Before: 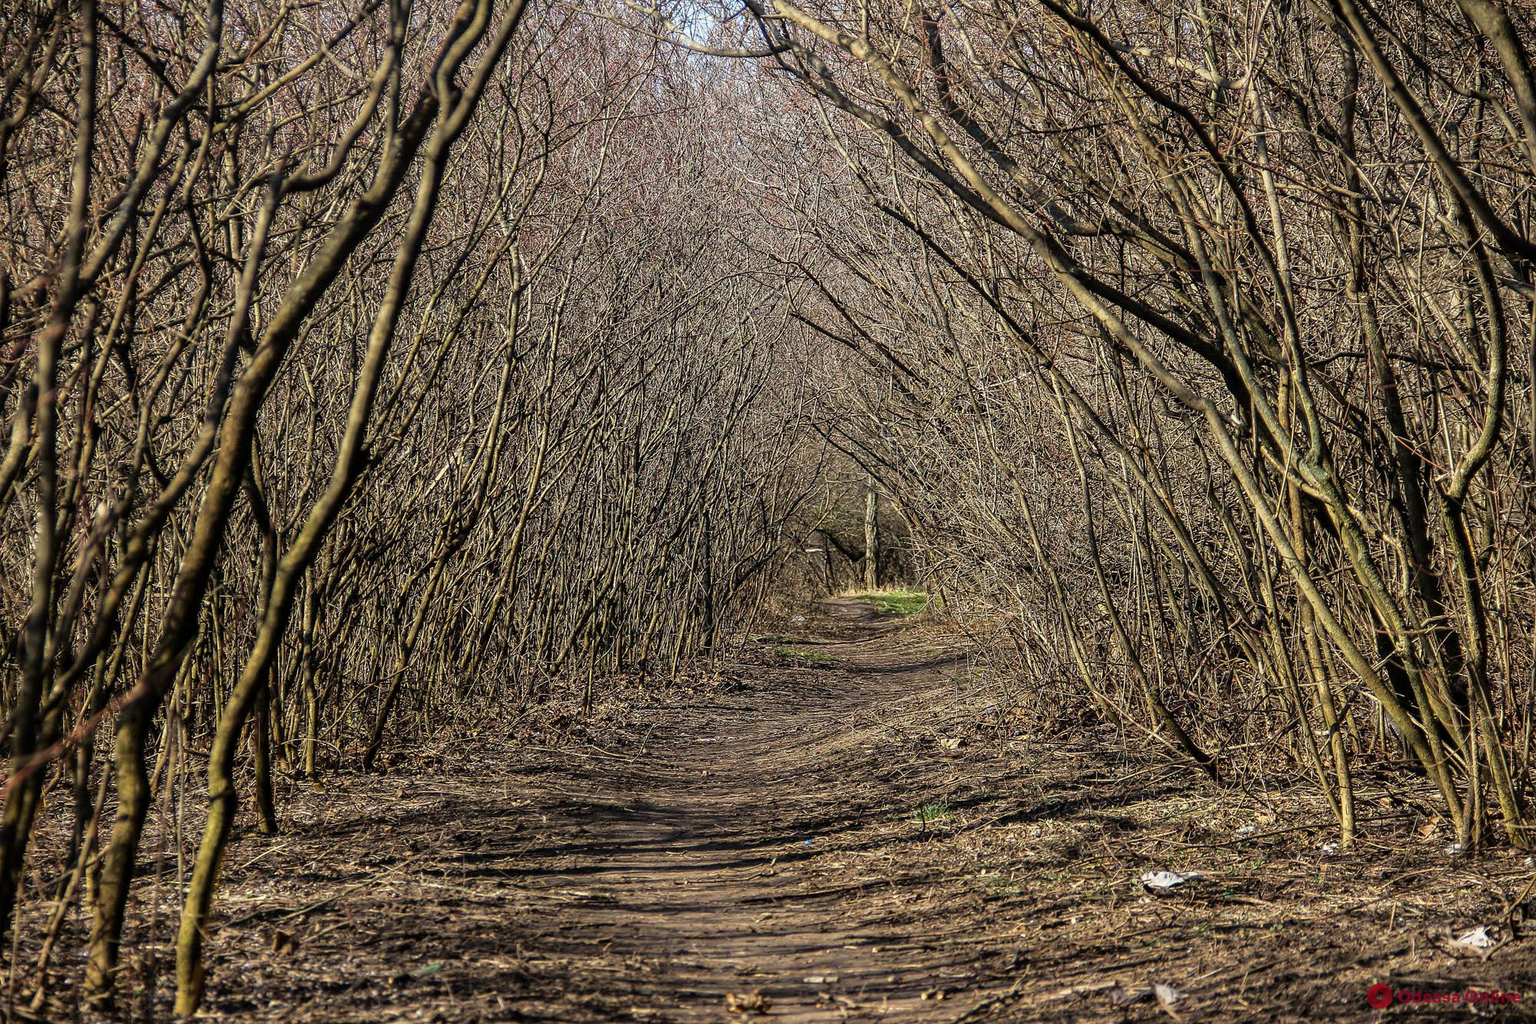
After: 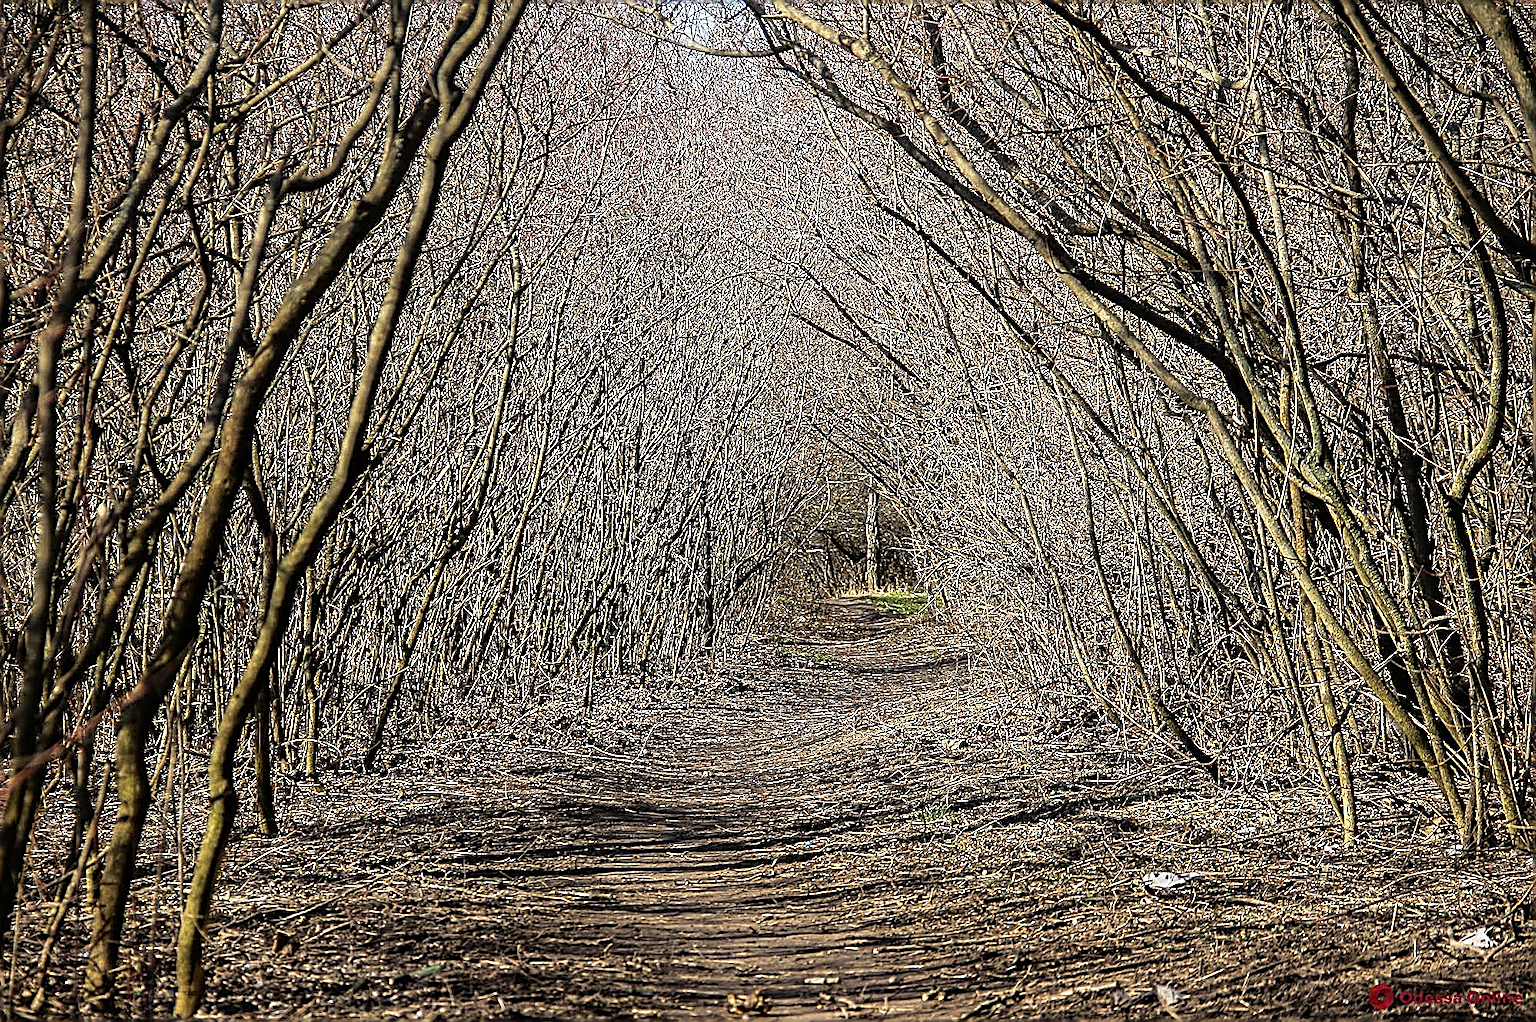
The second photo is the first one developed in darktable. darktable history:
sharpen: amount 2
crop: top 0.05%, bottom 0.098%
